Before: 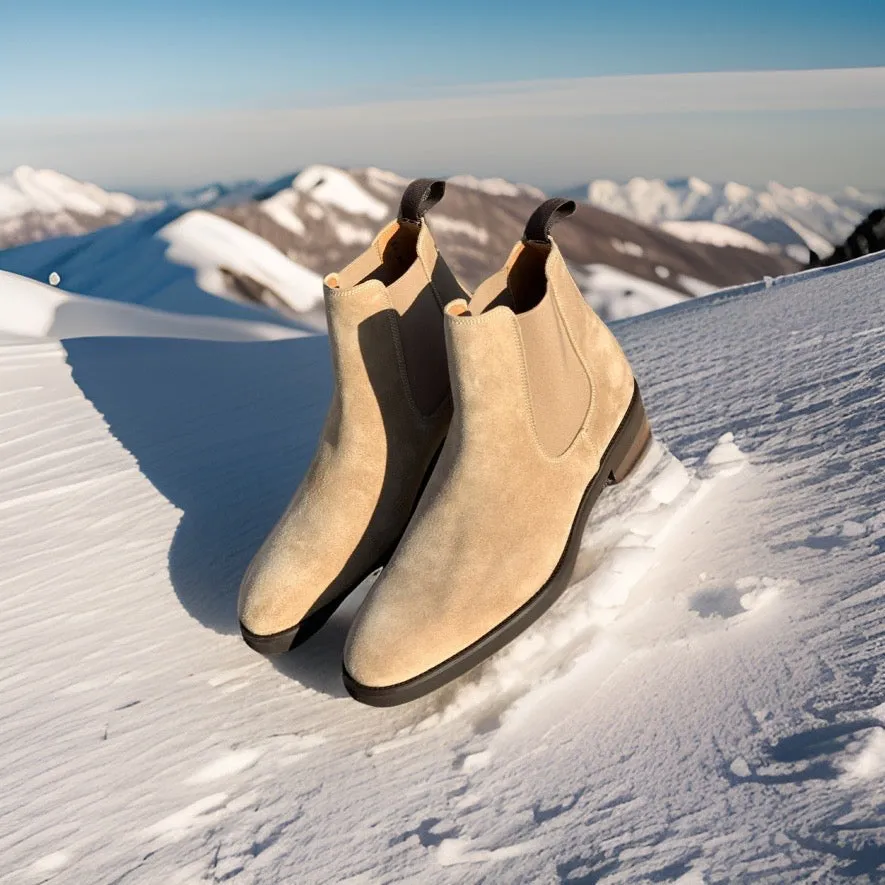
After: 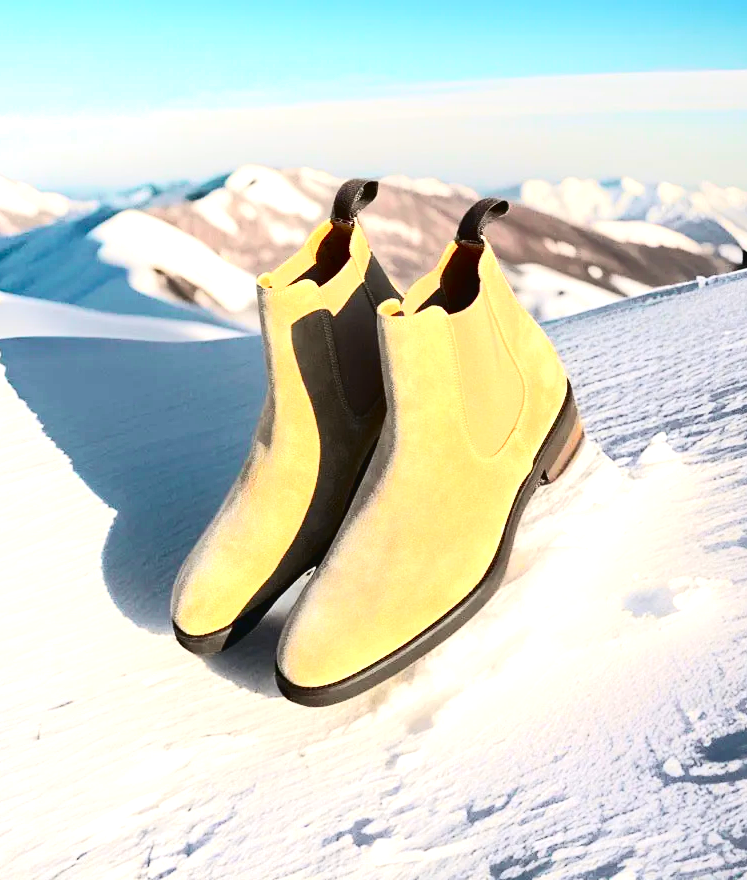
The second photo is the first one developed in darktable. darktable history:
crop: left 7.598%, right 7.873%
tone curve: curves: ch0 [(0, 0.023) (0.132, 0.075) (0.251, 0.186) (0.463, 0.461) (0.662, 0.757) (0.854, 0.909) (1, 0.973)]; ch1 [(0, 0) (0.447, 0.411) (0.483, 0.469) (0.498, 0.496) (0.518, 0.514) (0.561, 0.579) (0.604, 0.645) (0.669, 0.73) (0.819, 0.93) (1, 1)]; ch2 [(0, 0) (0.307, 0.315) (0.425, 0.438) (0.483, 0.477) (0.503, 0.503) (0.526, 0.534) (0.567, 0.569) (0.617, 0.674) (0.703, 0.797) (0.985, 0.966)], color space Lab, independent channels
exposure: black level correction 0, exposure 1.1 EV, compensate exposure bias true, compensate highlight preservation false
